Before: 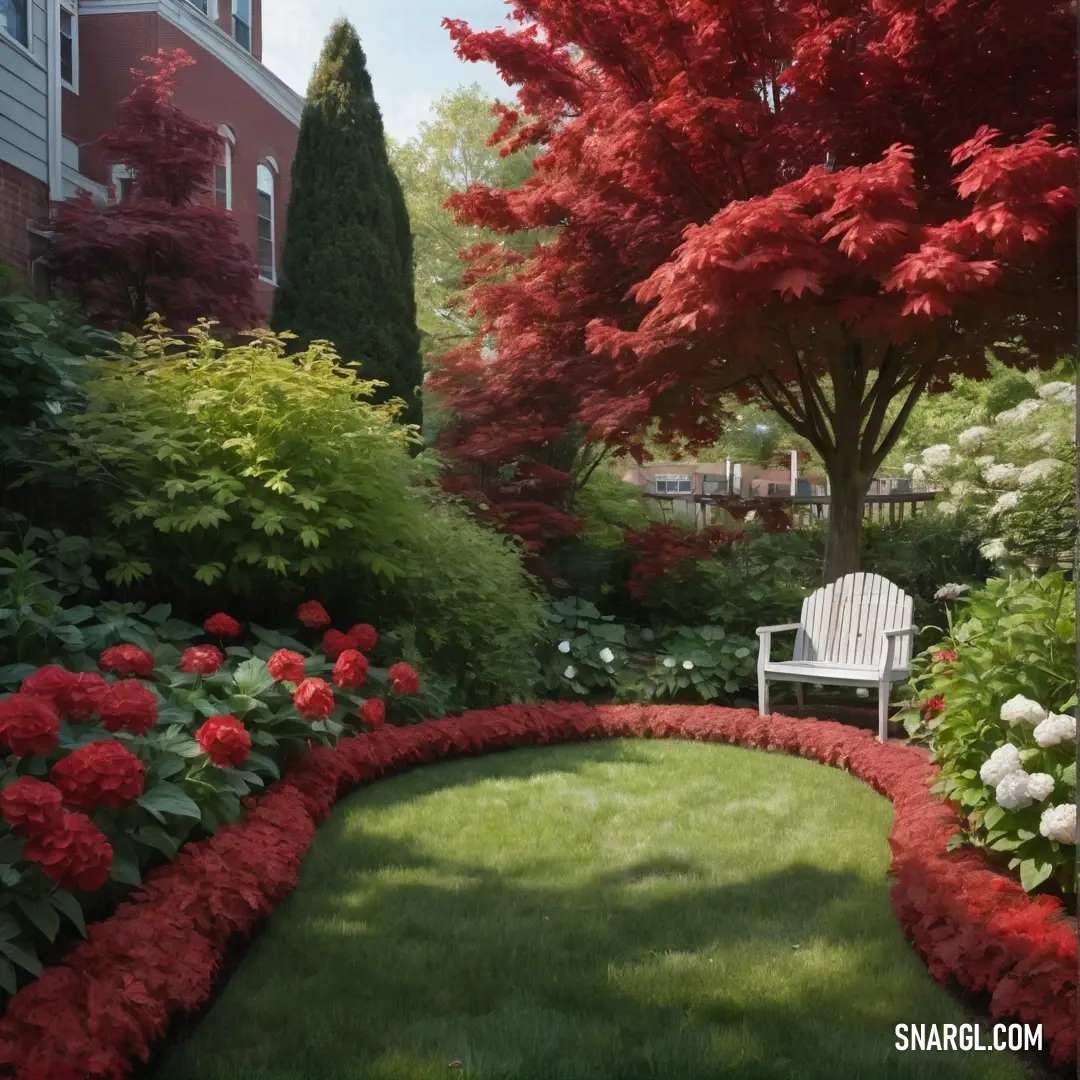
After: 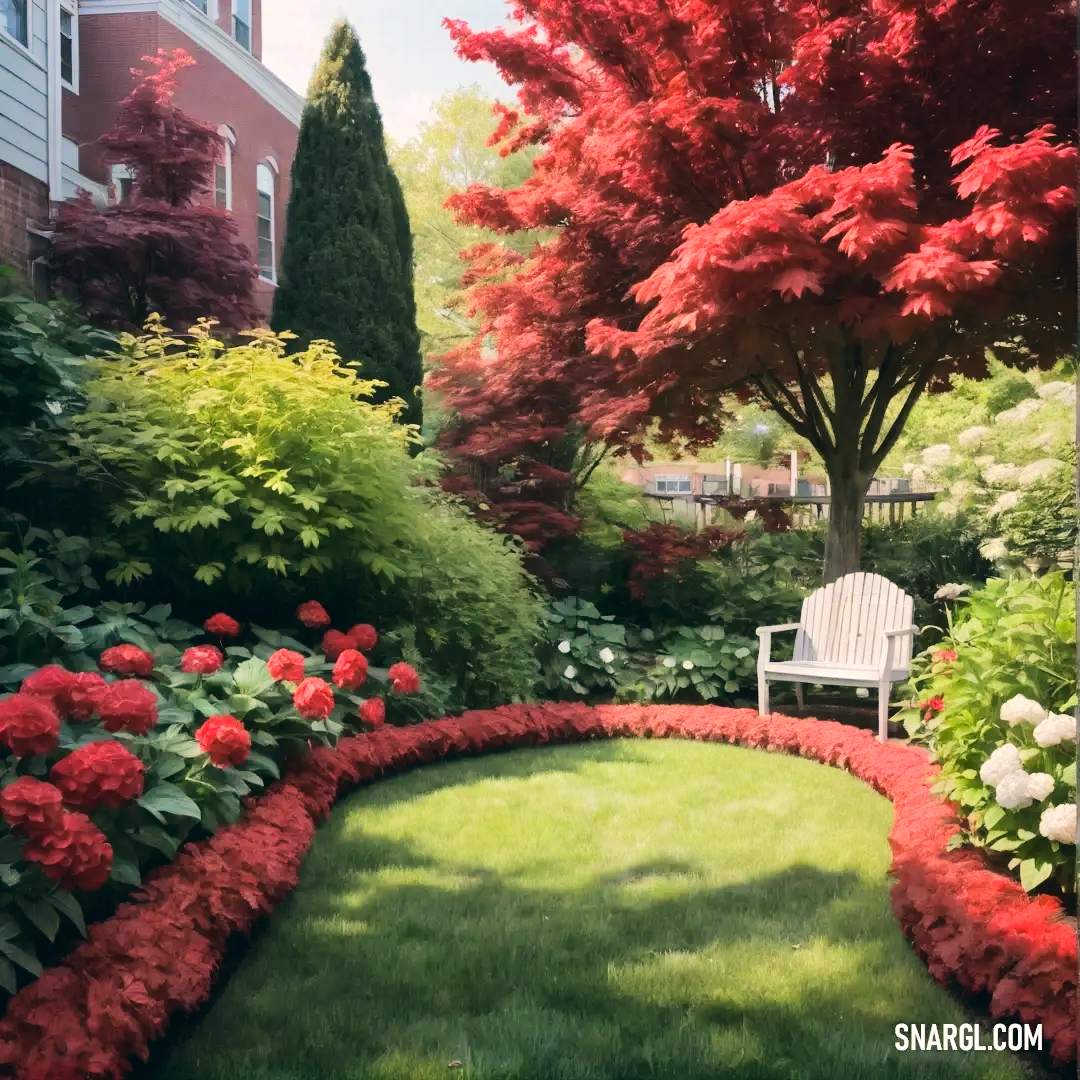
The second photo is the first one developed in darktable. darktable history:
color correction: highlights a* 5.35, highlights b* 5.33, shadows a* -4.79, shadows b* -5.07
tone equalizer: -7 EV 0.155 EV, -6 EV 0.619 EV, -5 EV 1.16 EV, -4 EV 1.35 EV, -3 EV 1.15 EV, -2 EV 0.6 EV, -1 EV 0.152 EV, edges refinement/feathering 500, mask exposure compensation -1.57 EV, preserve details no
